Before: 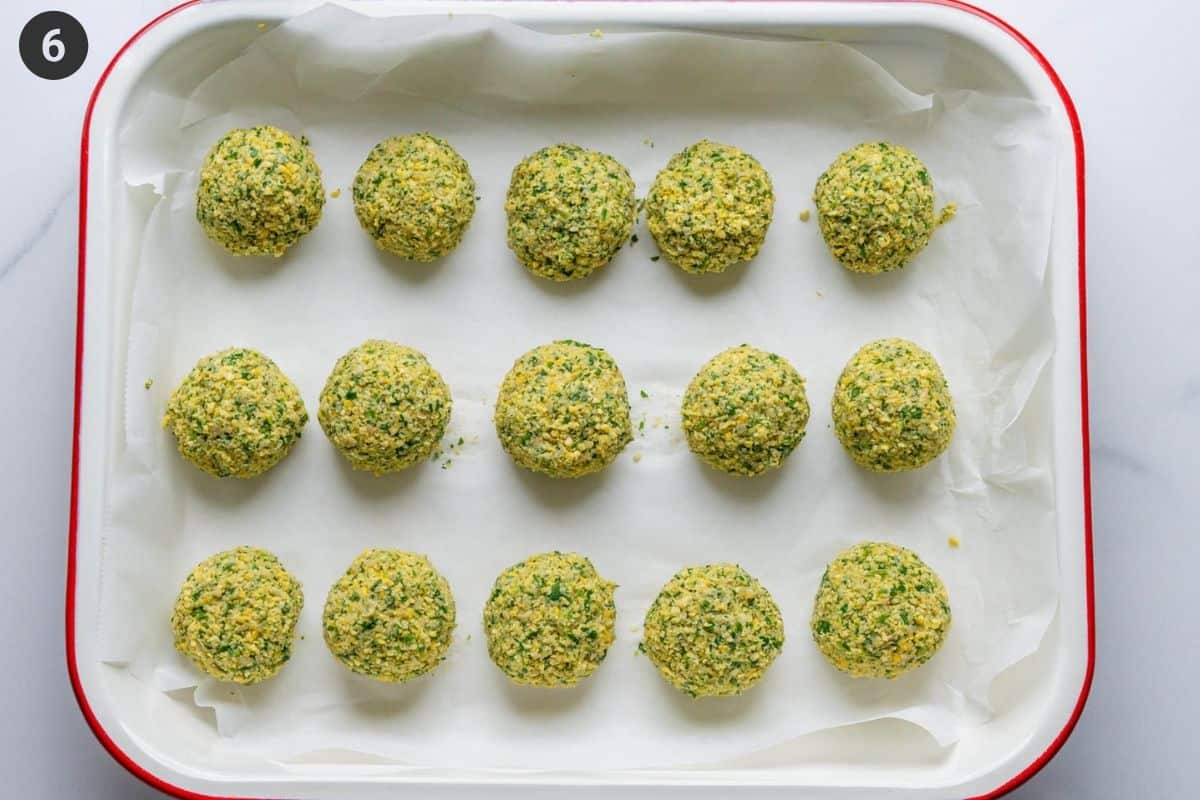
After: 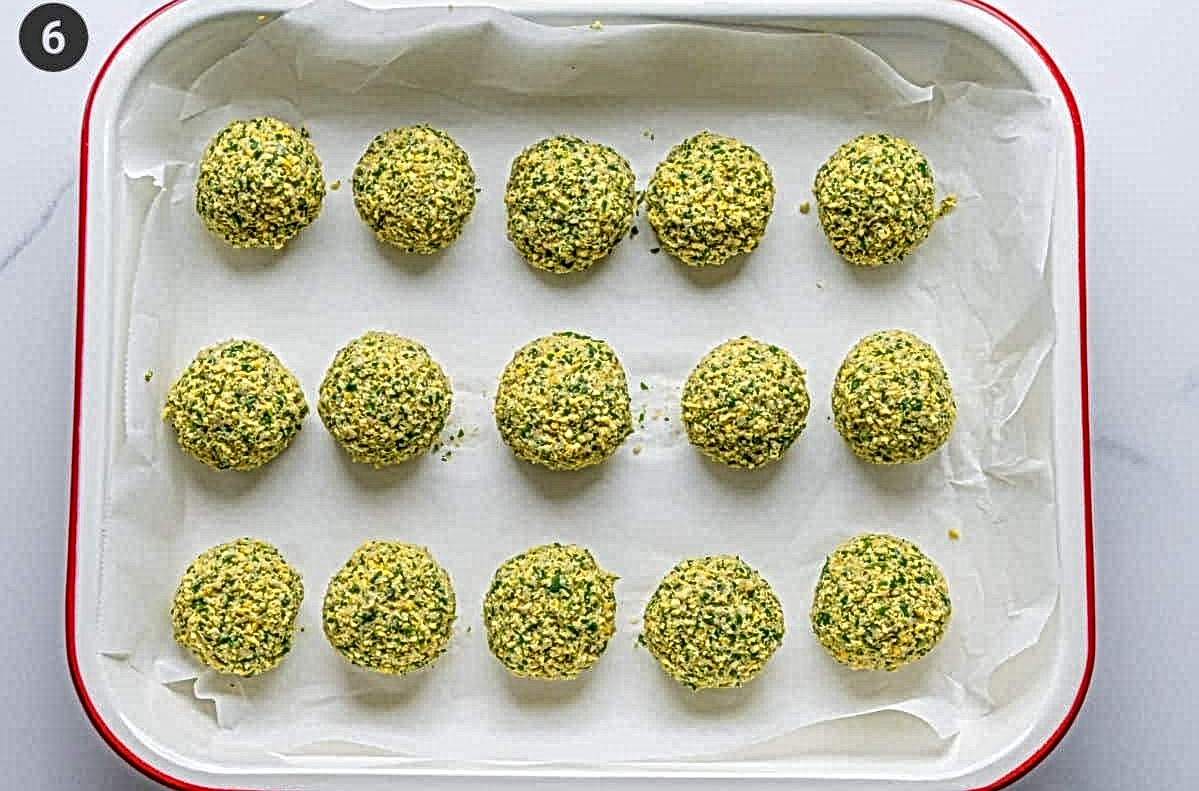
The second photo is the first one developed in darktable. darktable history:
crop: top 1.049%, right 0.001%
local contrast: mode bilateral grid, contrast 20, coarseness 3, detail 300%, midtone range 0.2
